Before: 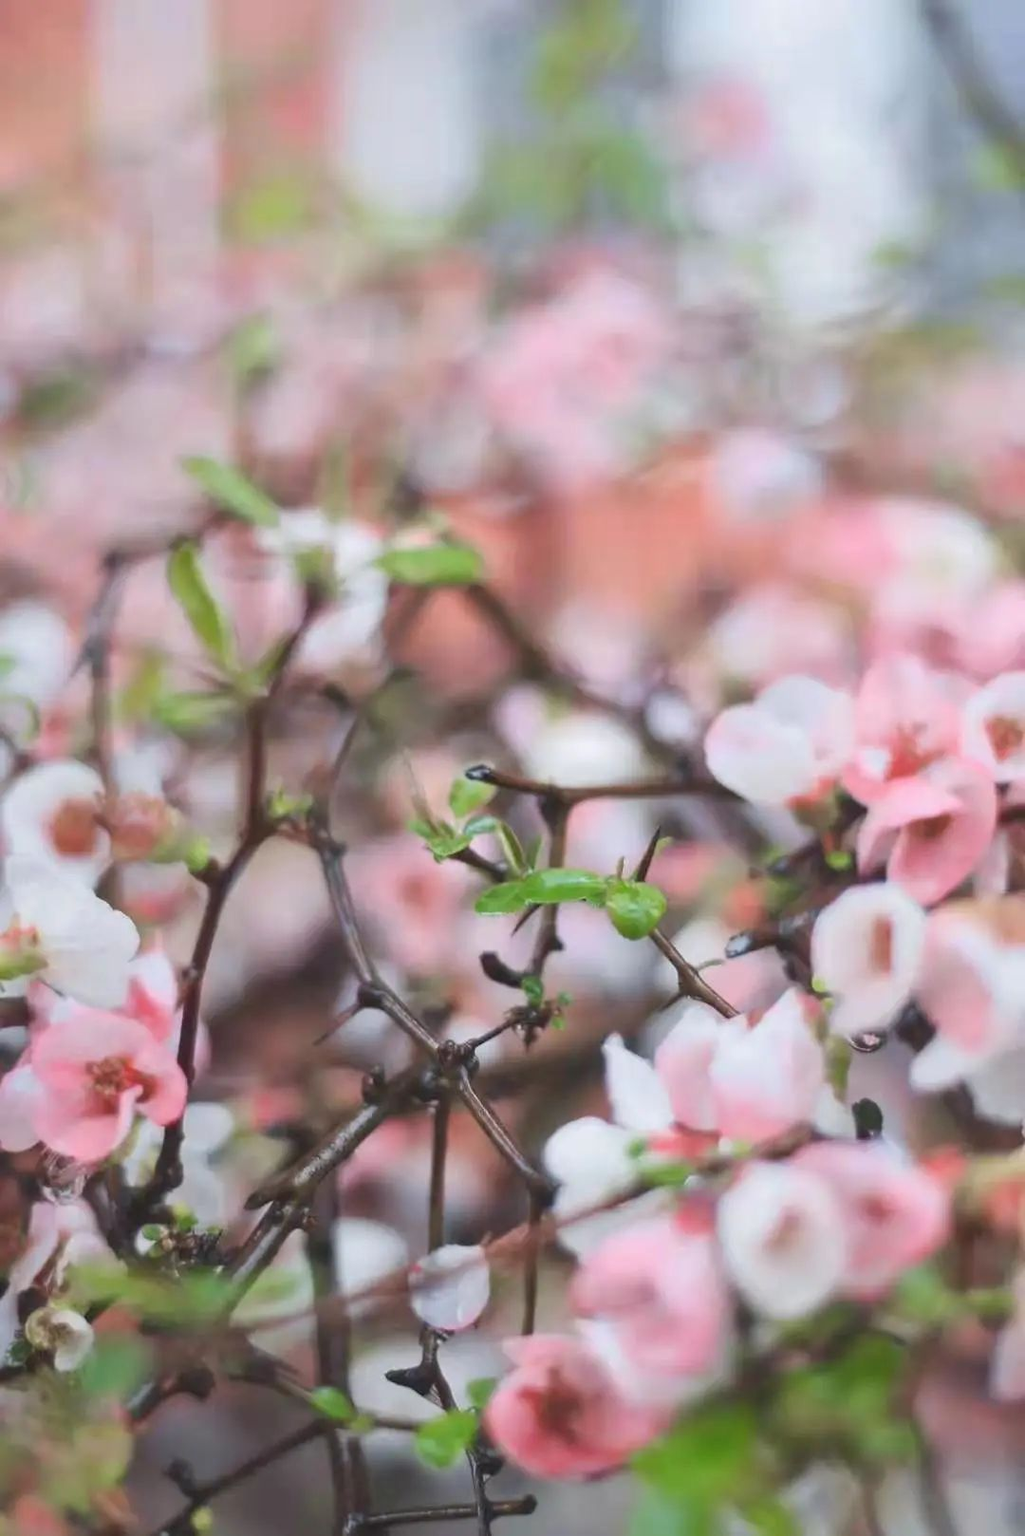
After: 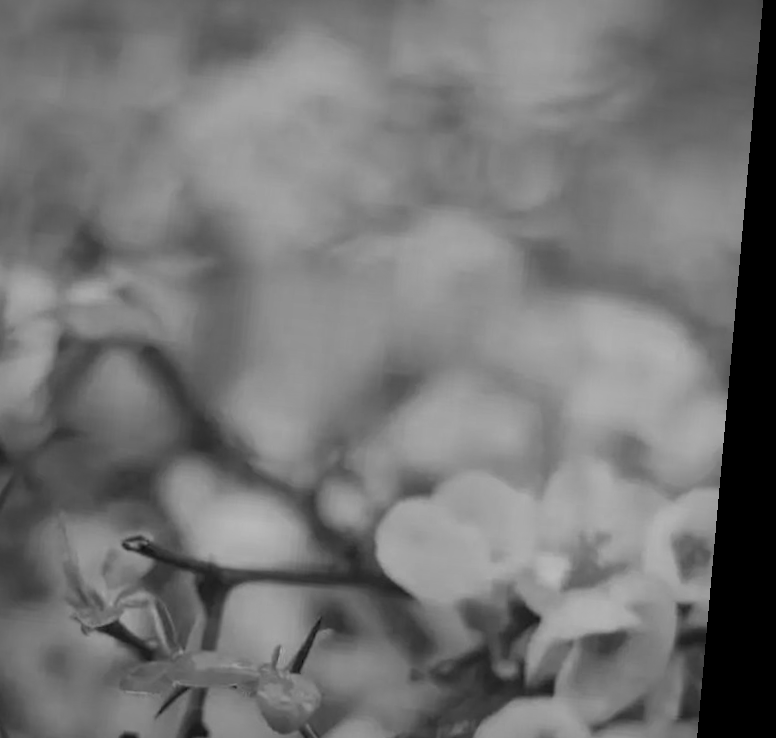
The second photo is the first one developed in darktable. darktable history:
haze removal: compatibility mode true, adaptive false
crop: left 36.005%, top 18.293%, right 0.31%, bottom 38.444%
rotate and perspective: rotation 5.12°, automatic cropping off
monochrome: a 79.32, b 81.83, size 1.1
vignetting: fall-off radius 60.92%
